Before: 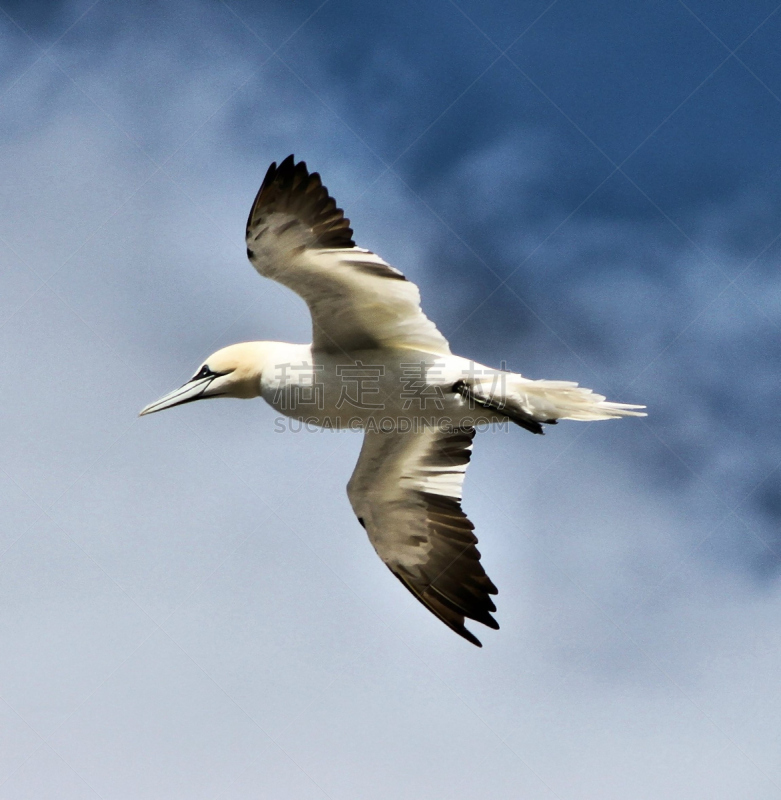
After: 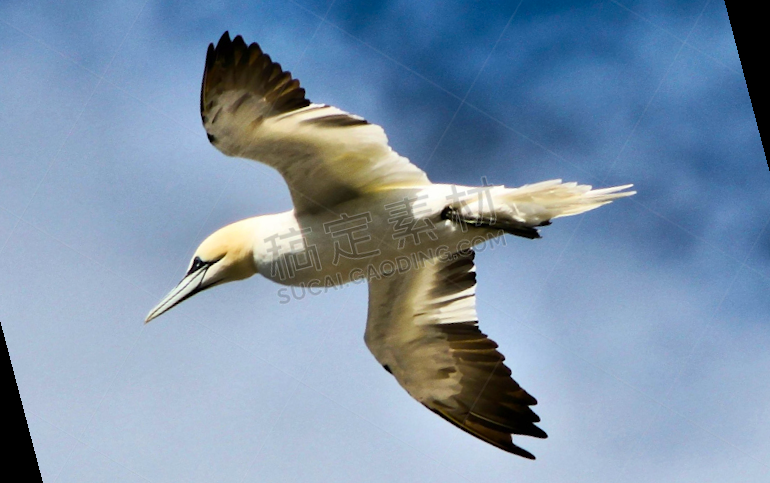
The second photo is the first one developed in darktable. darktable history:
rotate and perspective: rotation -14.8°, crop left 0.1, crop right 0.903, crop top 0.25, crop bottom 0.748
color balance rgb: perceptual saturation grading › global saturation 30%, global vibrance 30%
